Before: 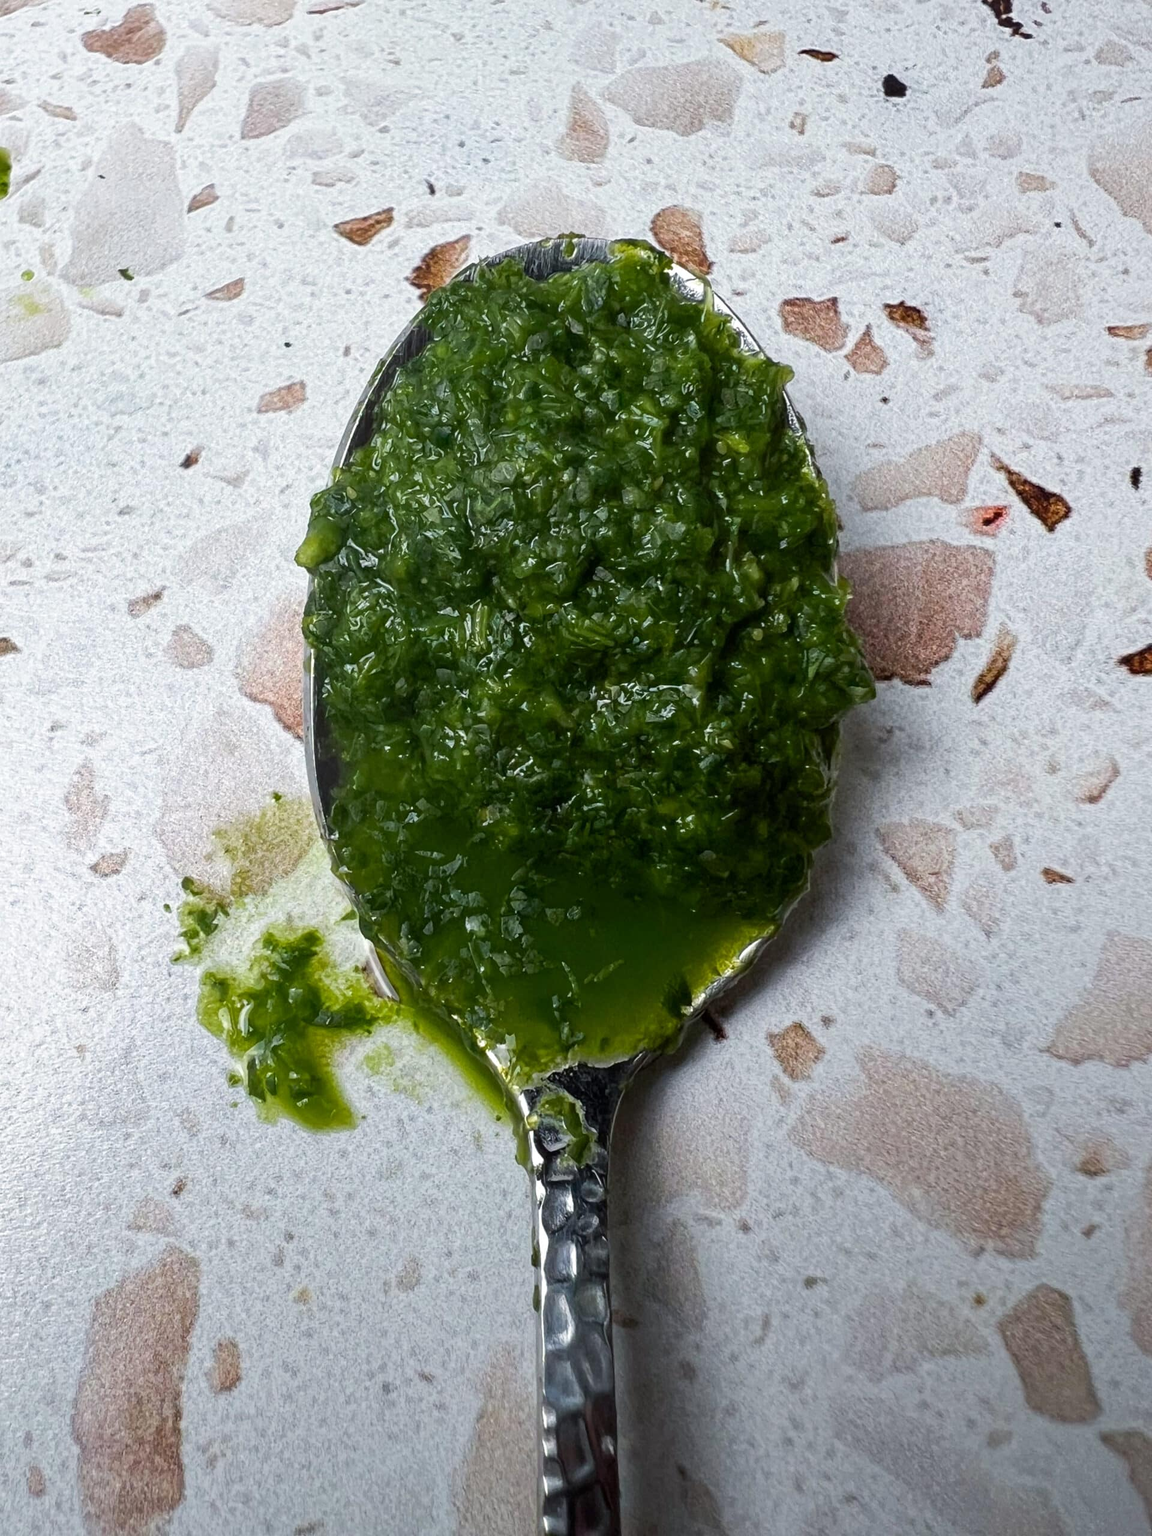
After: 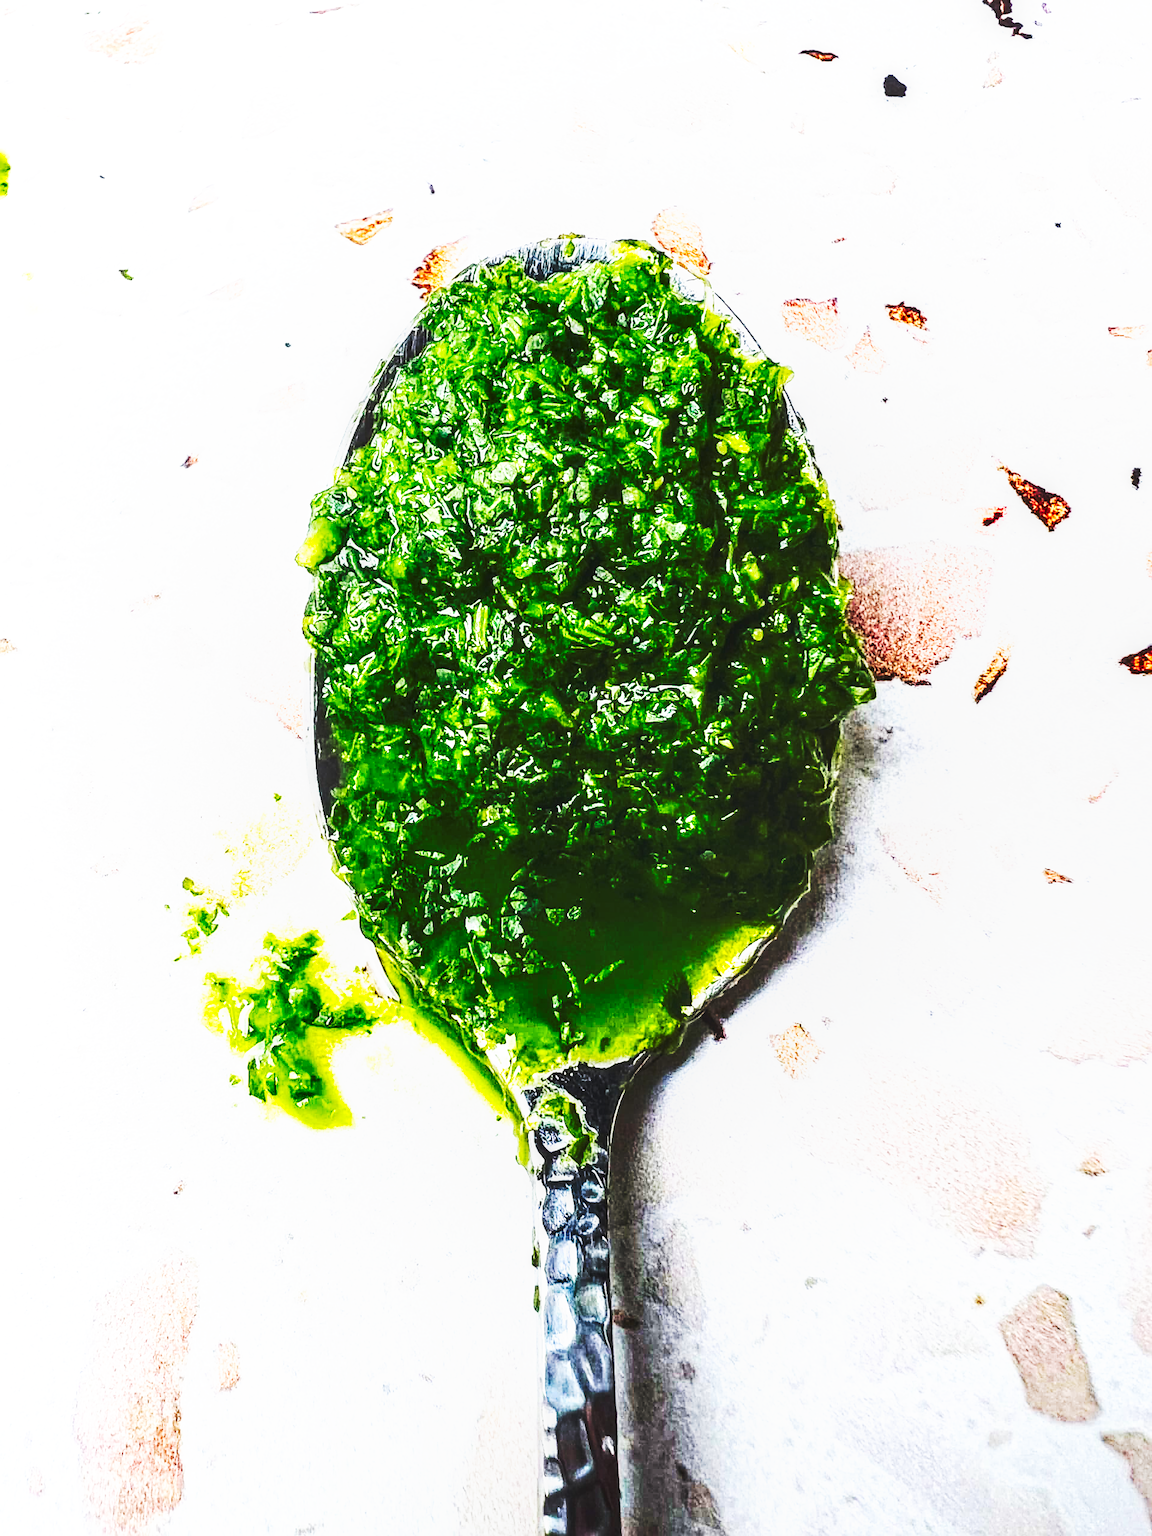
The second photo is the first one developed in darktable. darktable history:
exposure: exposure 1.089 EV, compensate highlight preservation false
local contrast: on, module defaults
contrast brightness saturation: contrast 0.21, brightness -0.11, saturation 0.21
base curve: curves: ch0 [(0, 0.015) (0.085, 0.116) (0.134, 0.298) (0.19, 0.545) (0.296, 0.764) (0.599, 0.982) (1, 1)], preserve colors none
sharpen: on, module defaults
